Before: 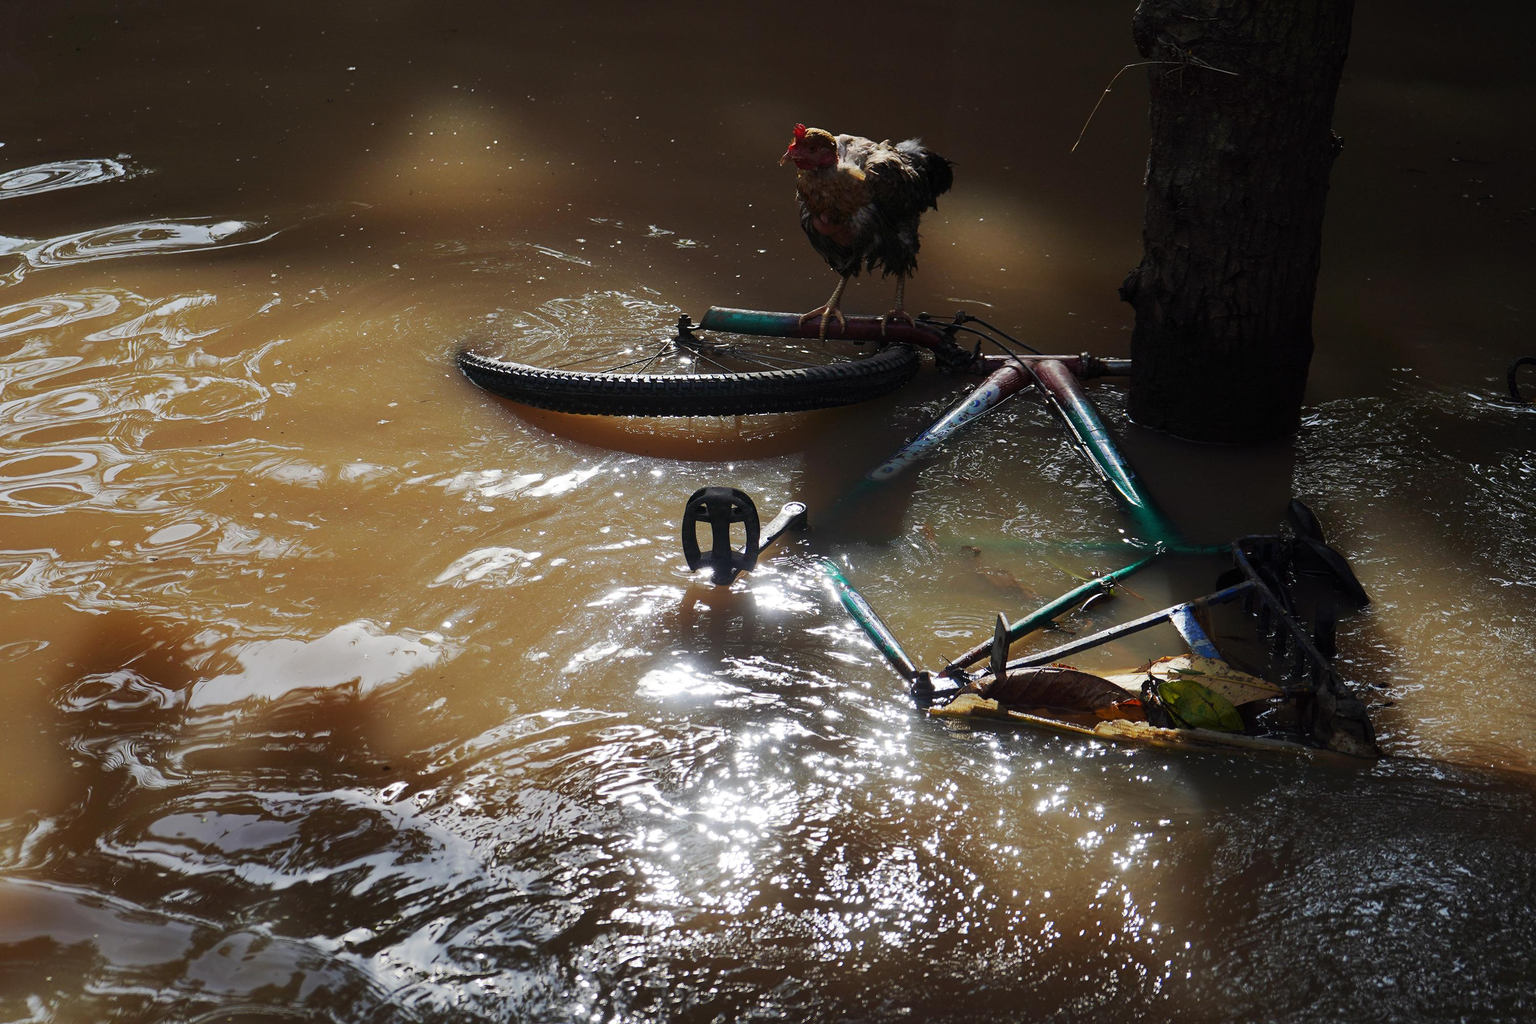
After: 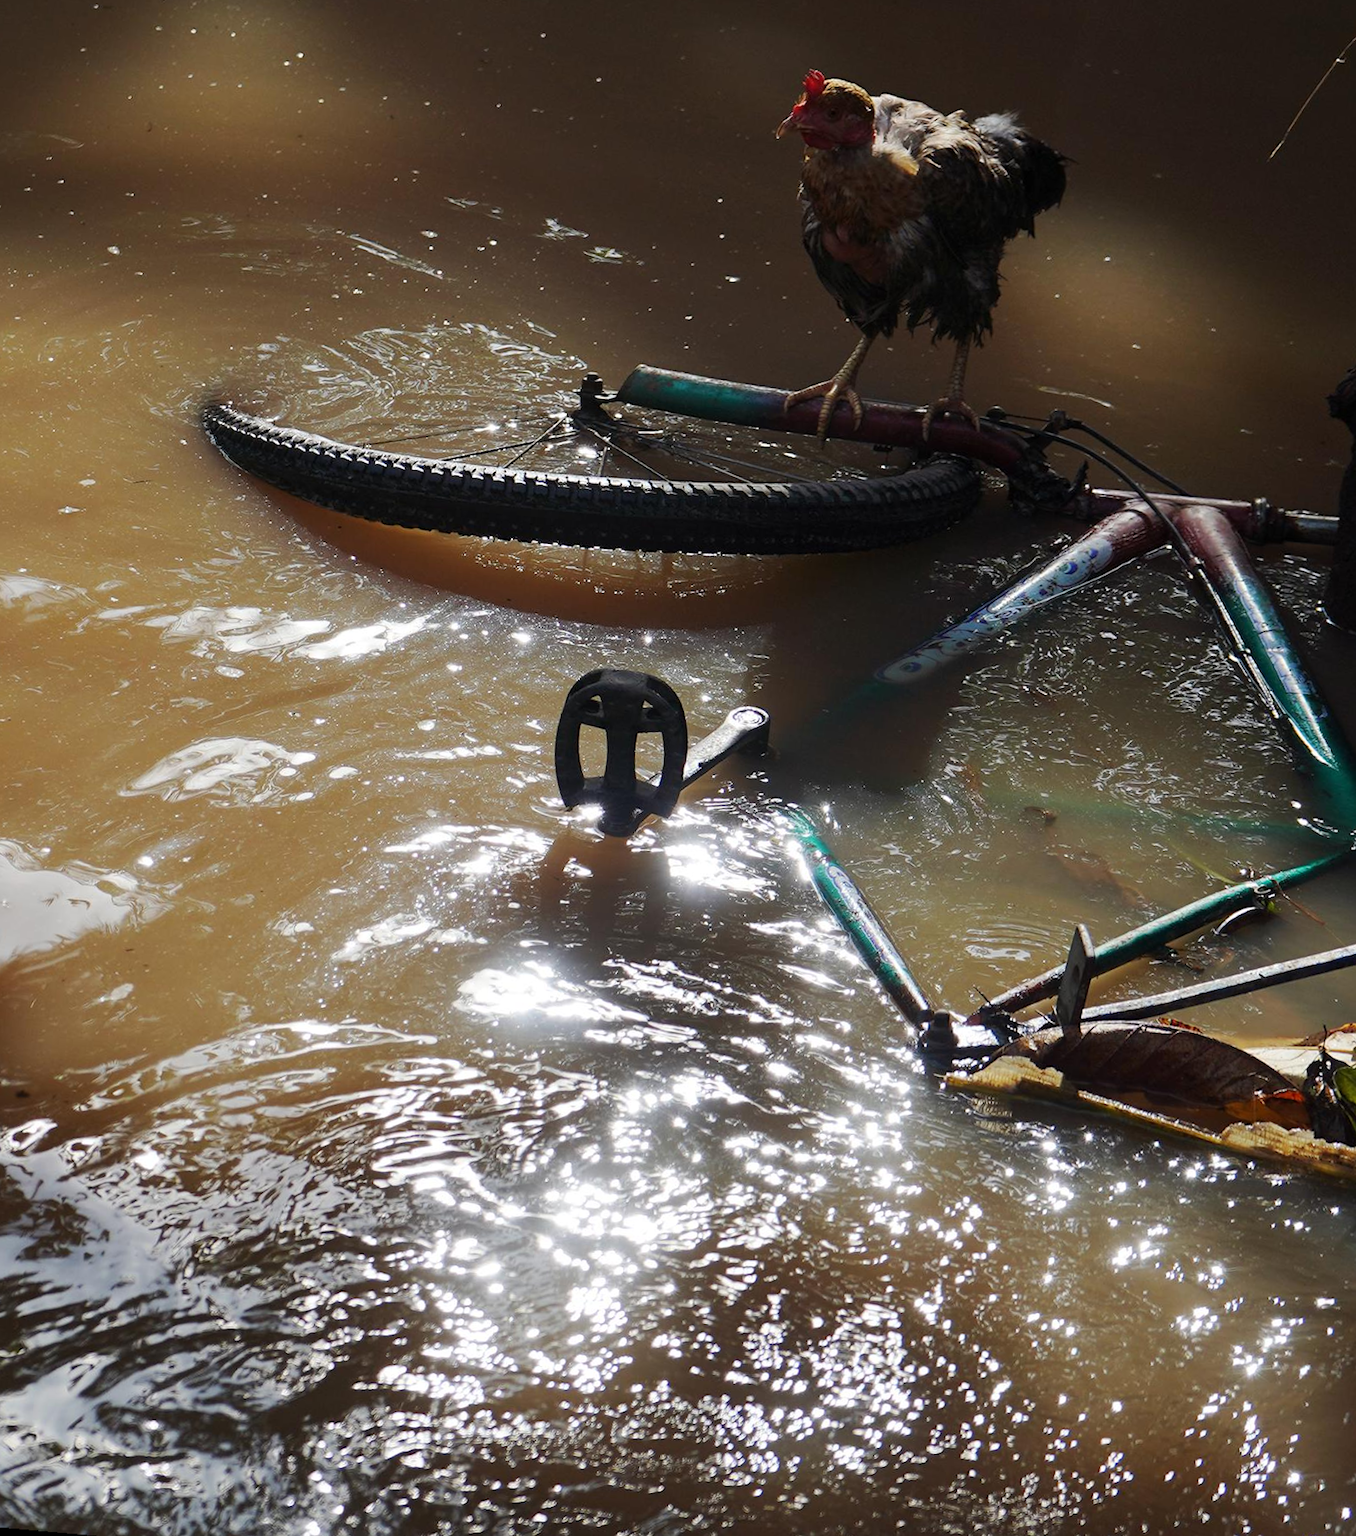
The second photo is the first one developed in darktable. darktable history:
rotate and perspective: rotation 5.12°, automatic cropping off
crop and rotate: angle 0.02°, left 24.353%, top 13.219%, right 26.156%, bottom 8.224%
